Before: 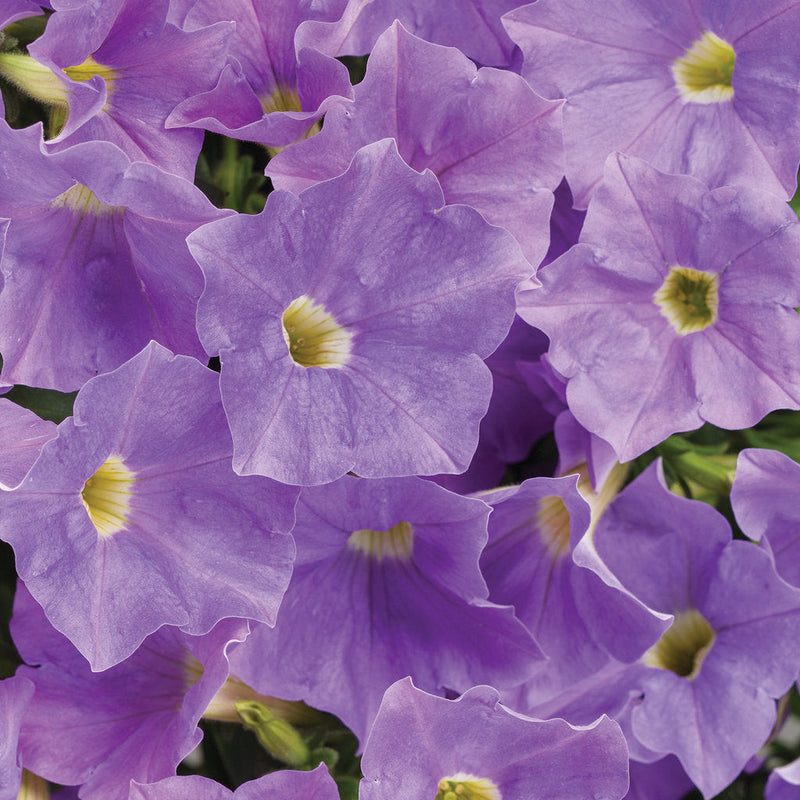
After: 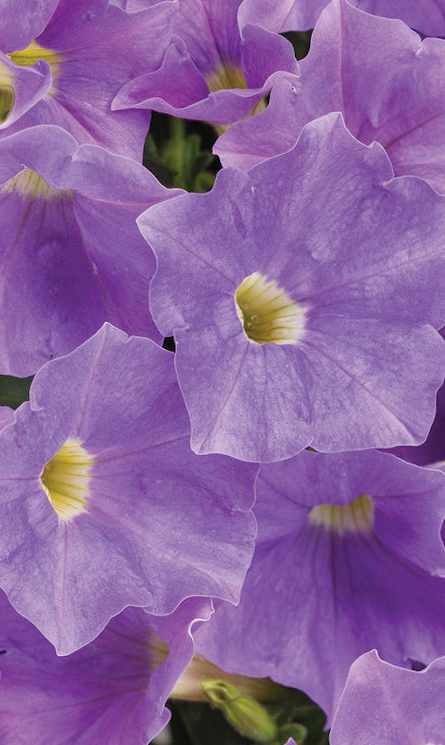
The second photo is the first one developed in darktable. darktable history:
rotate and perspective: rotation -2°, crop left 0.022, crop right 0.978, crop top 0.049, crop bottom 0.951
crop: left 5.114%, right 38.589%
